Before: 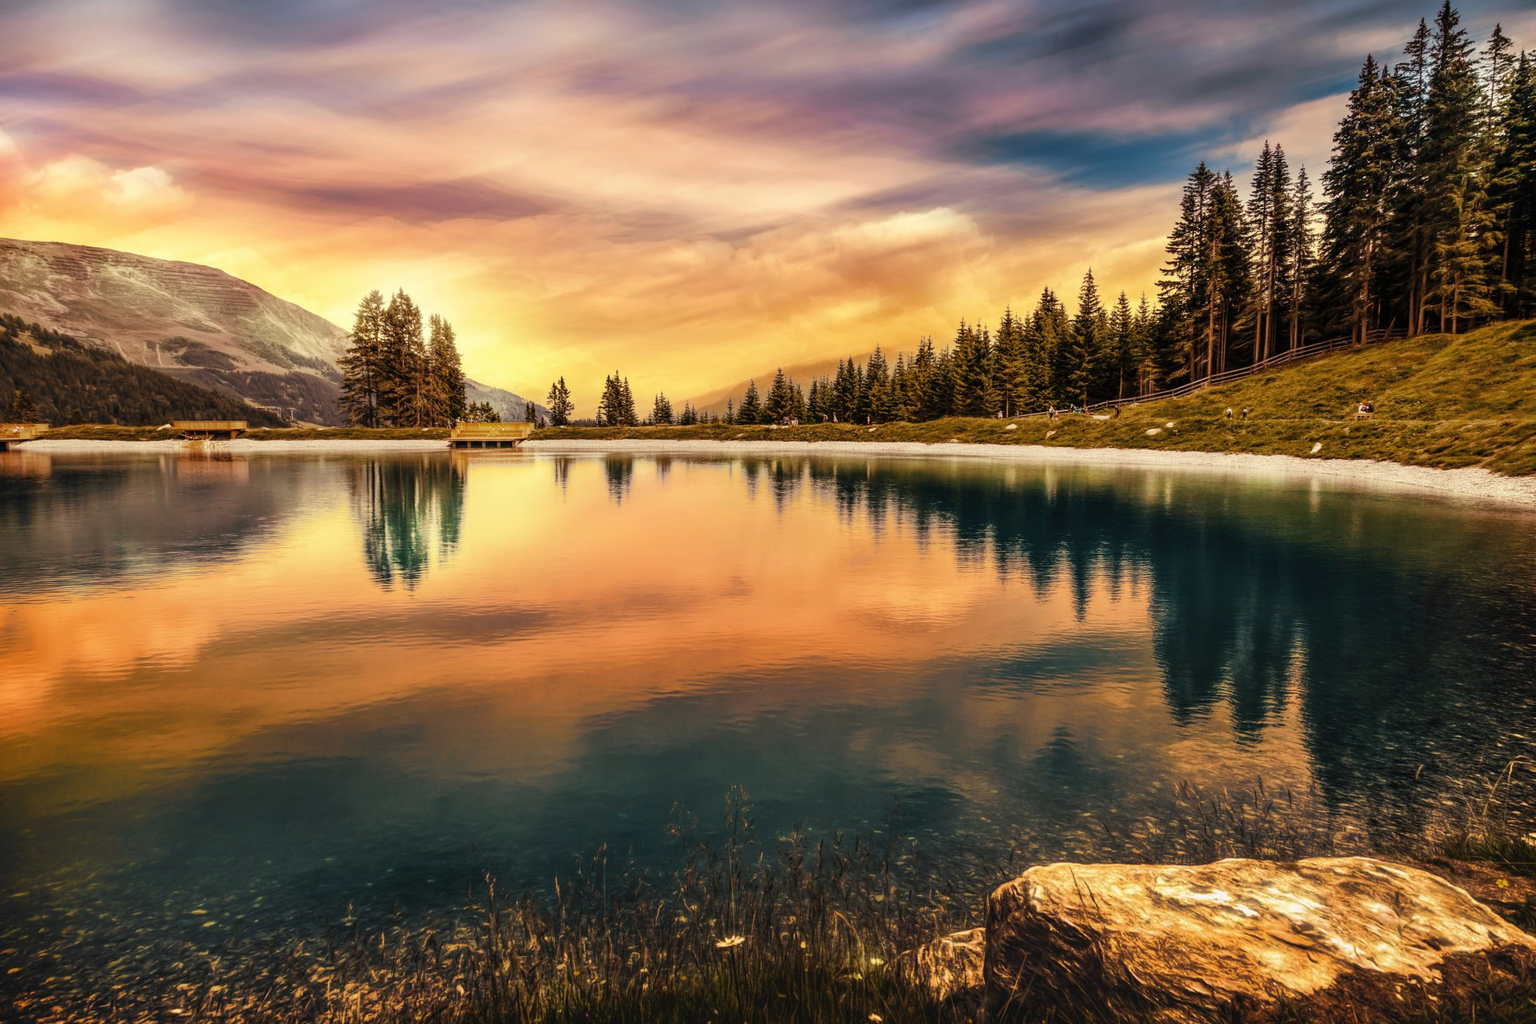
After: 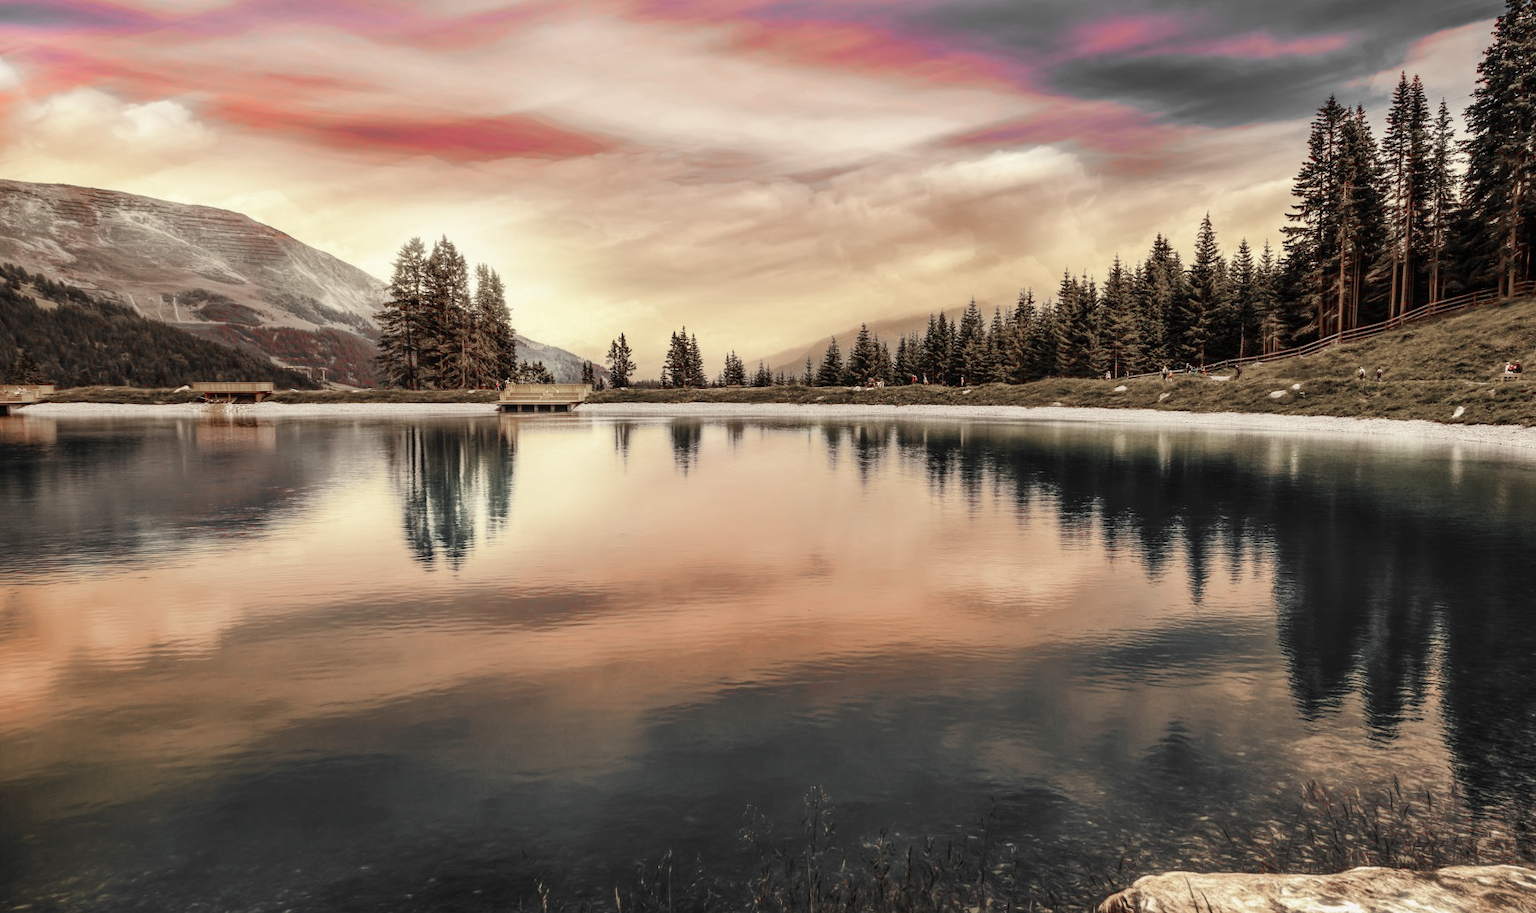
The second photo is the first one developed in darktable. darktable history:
crop: top 7.49%, right 9.717%, bottom 11.943%
color zones: curves: ch1 [(0, 0.831) (0.08, 0.771) (0.157, 0.268) (0.241, 0.207) (0.562, -0.005) (0.714, -0.013) (0.876, 0.01) (1, 0.831)]
